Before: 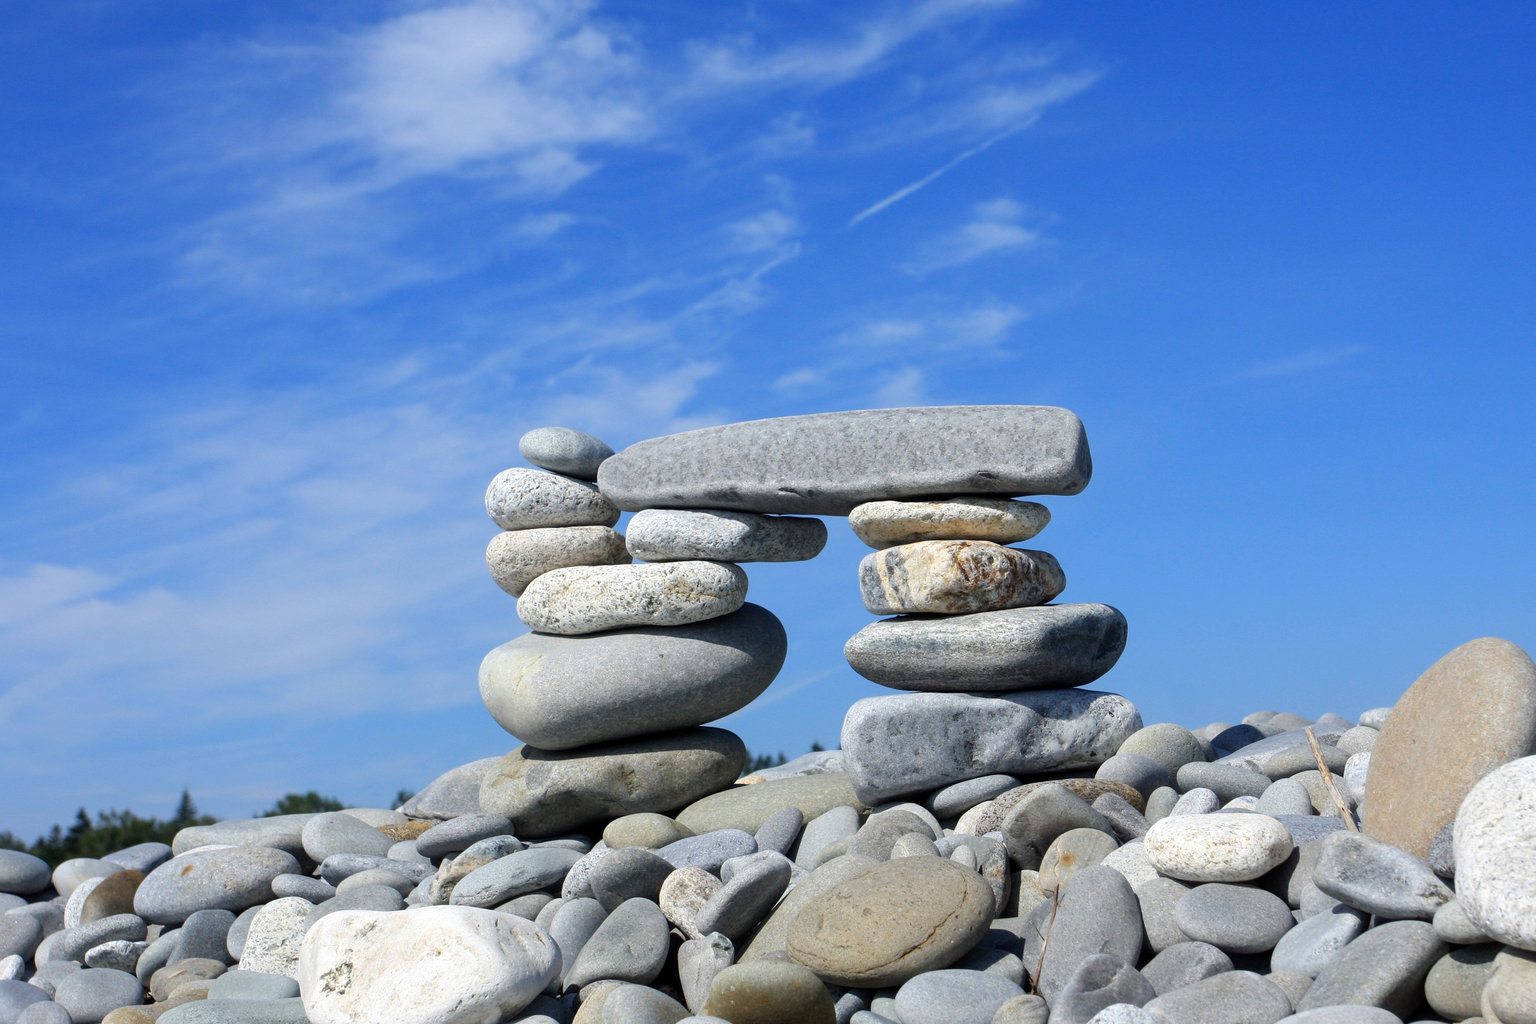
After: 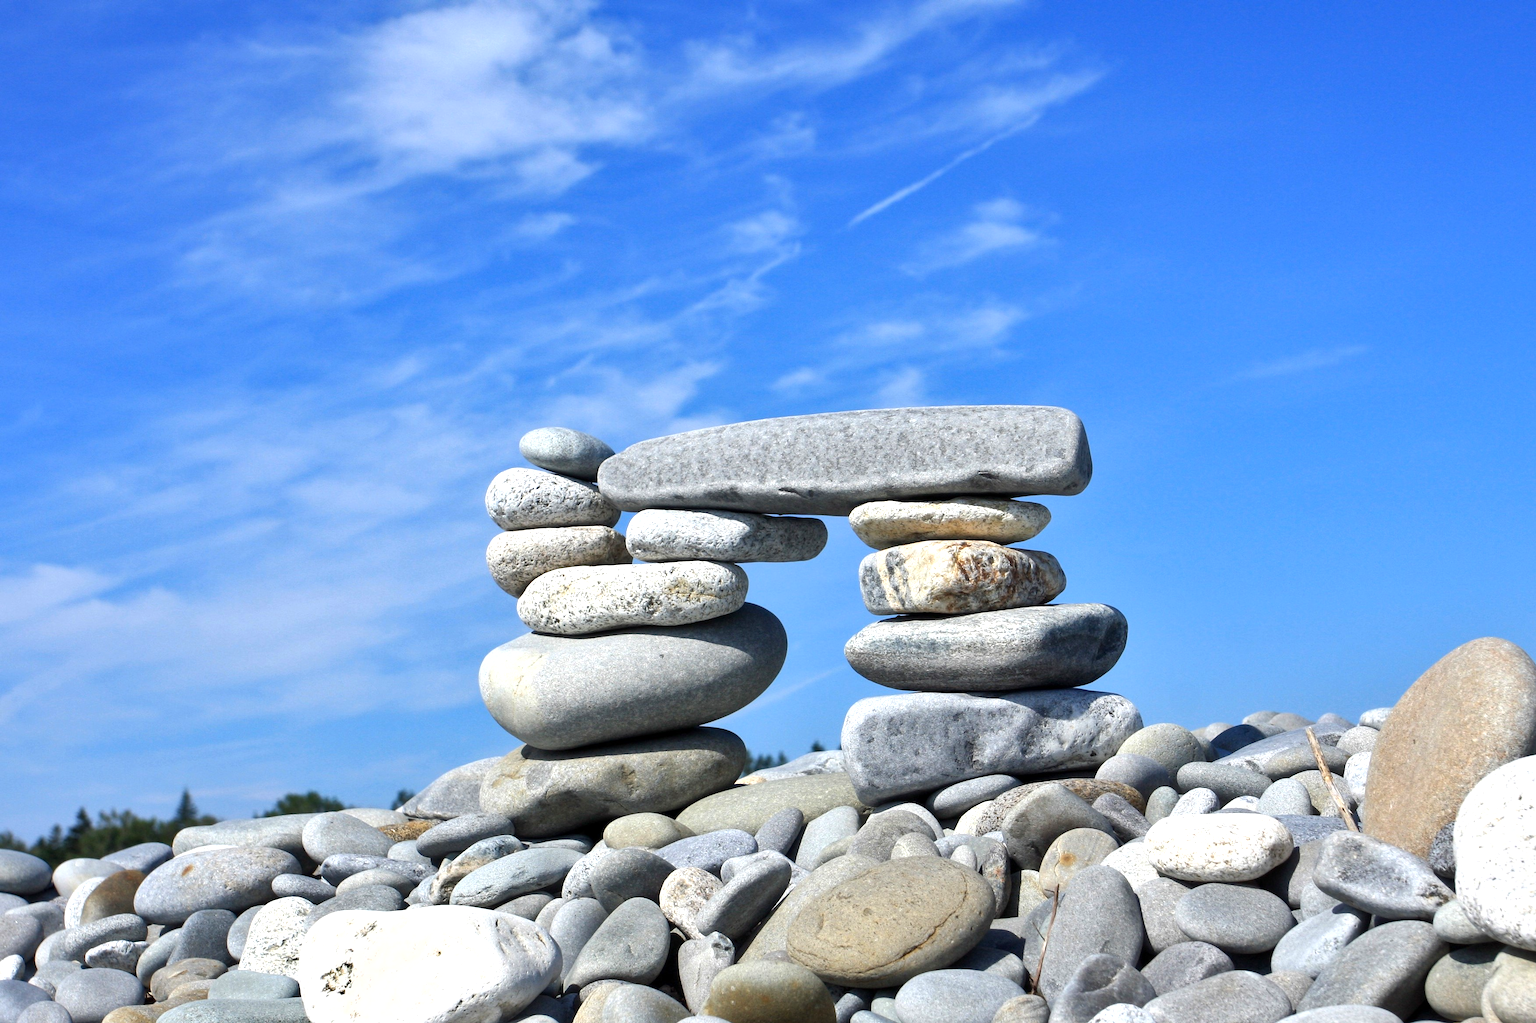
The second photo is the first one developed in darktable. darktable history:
shadows and highlights: shadows 25, highlights -48, soften with gaussian
exposure: exposure 0.564 EV, compensate highlight preservation false
